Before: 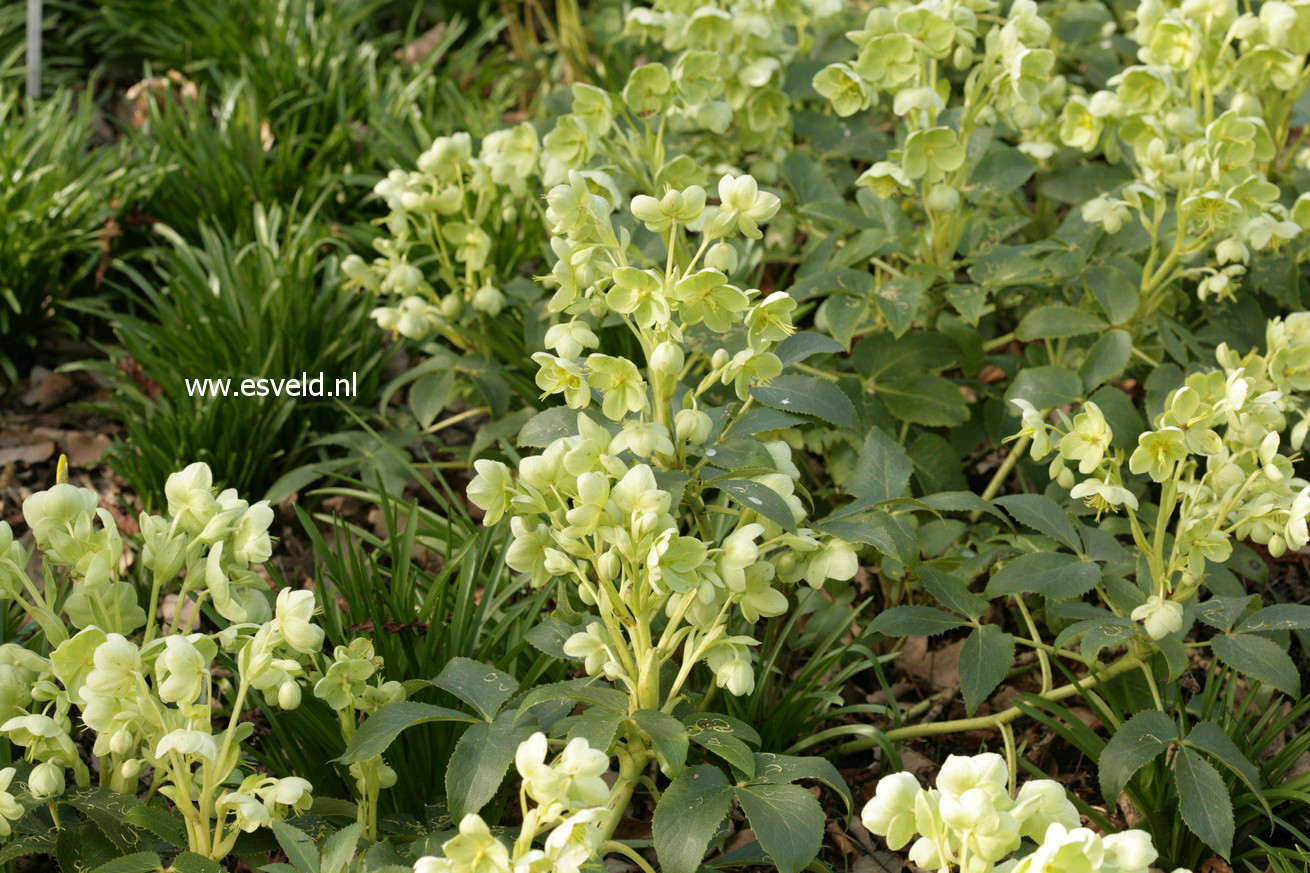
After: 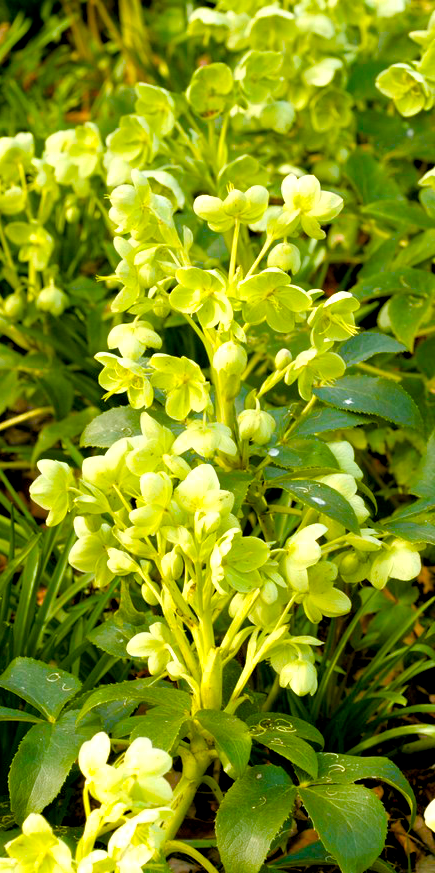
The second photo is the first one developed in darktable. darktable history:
tone curve: color space Lab, independent channels, preserve colors none
color balance rgb: linear chroma grading › shadows 10%, linear chroma grading › highlights 10%, linear chroma grading › global chroma 15%, linear chroma grading › mid-tones 15%, perceptual saturation grading › global saturation 40%, perceptual saturation grading › highlights -25%, perceptual saturation grading › mid-tones 35%, perceptual saturation grading › shadows 35%, perceptual brilliance grading › global brilliance 11.29%, global vibrance 11.29%
exposure: black level correction 0.009, exposure 0.119 EV, compensate highlight preservation false
crop: left 33.36%, right 33.36%
shadows and highlights: shadows 29.32, highlights -29.32, low approximation 0.01, soften with gaussian
